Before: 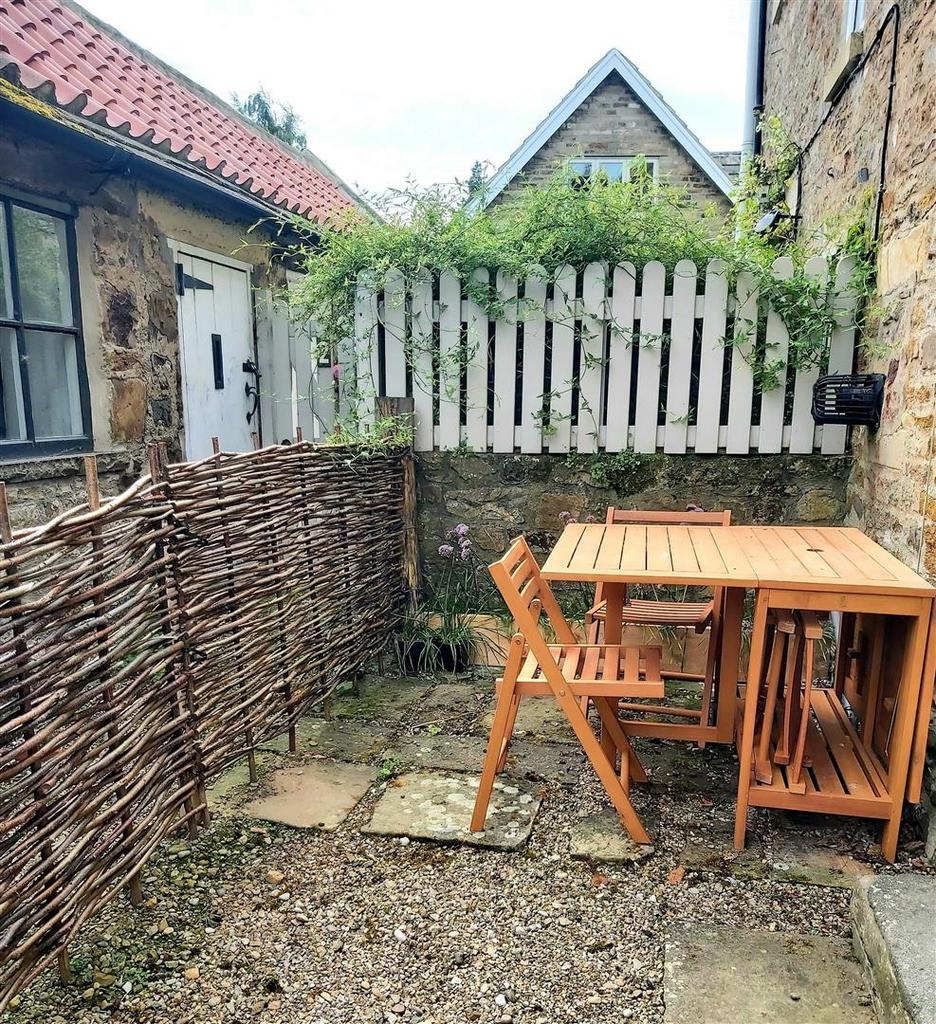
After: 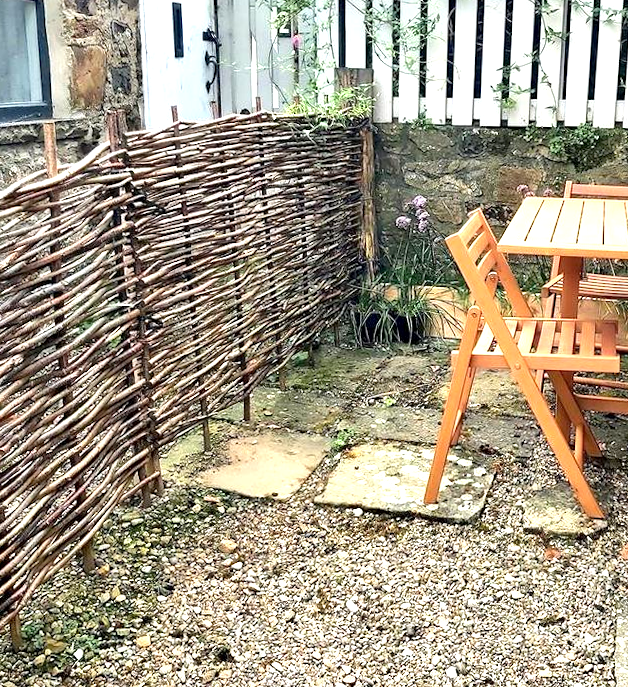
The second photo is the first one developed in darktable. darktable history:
crop and rotate: angle -0.82°, left 3.85%, top 31.828%, right 27.992%
local contrast: mode bilateral grid, contrast 20, coarseness 50, detail 120%, midtone range 0.2
exposure: black level correction 0.001, exposure 1 EV, compensate highlight preservation false
